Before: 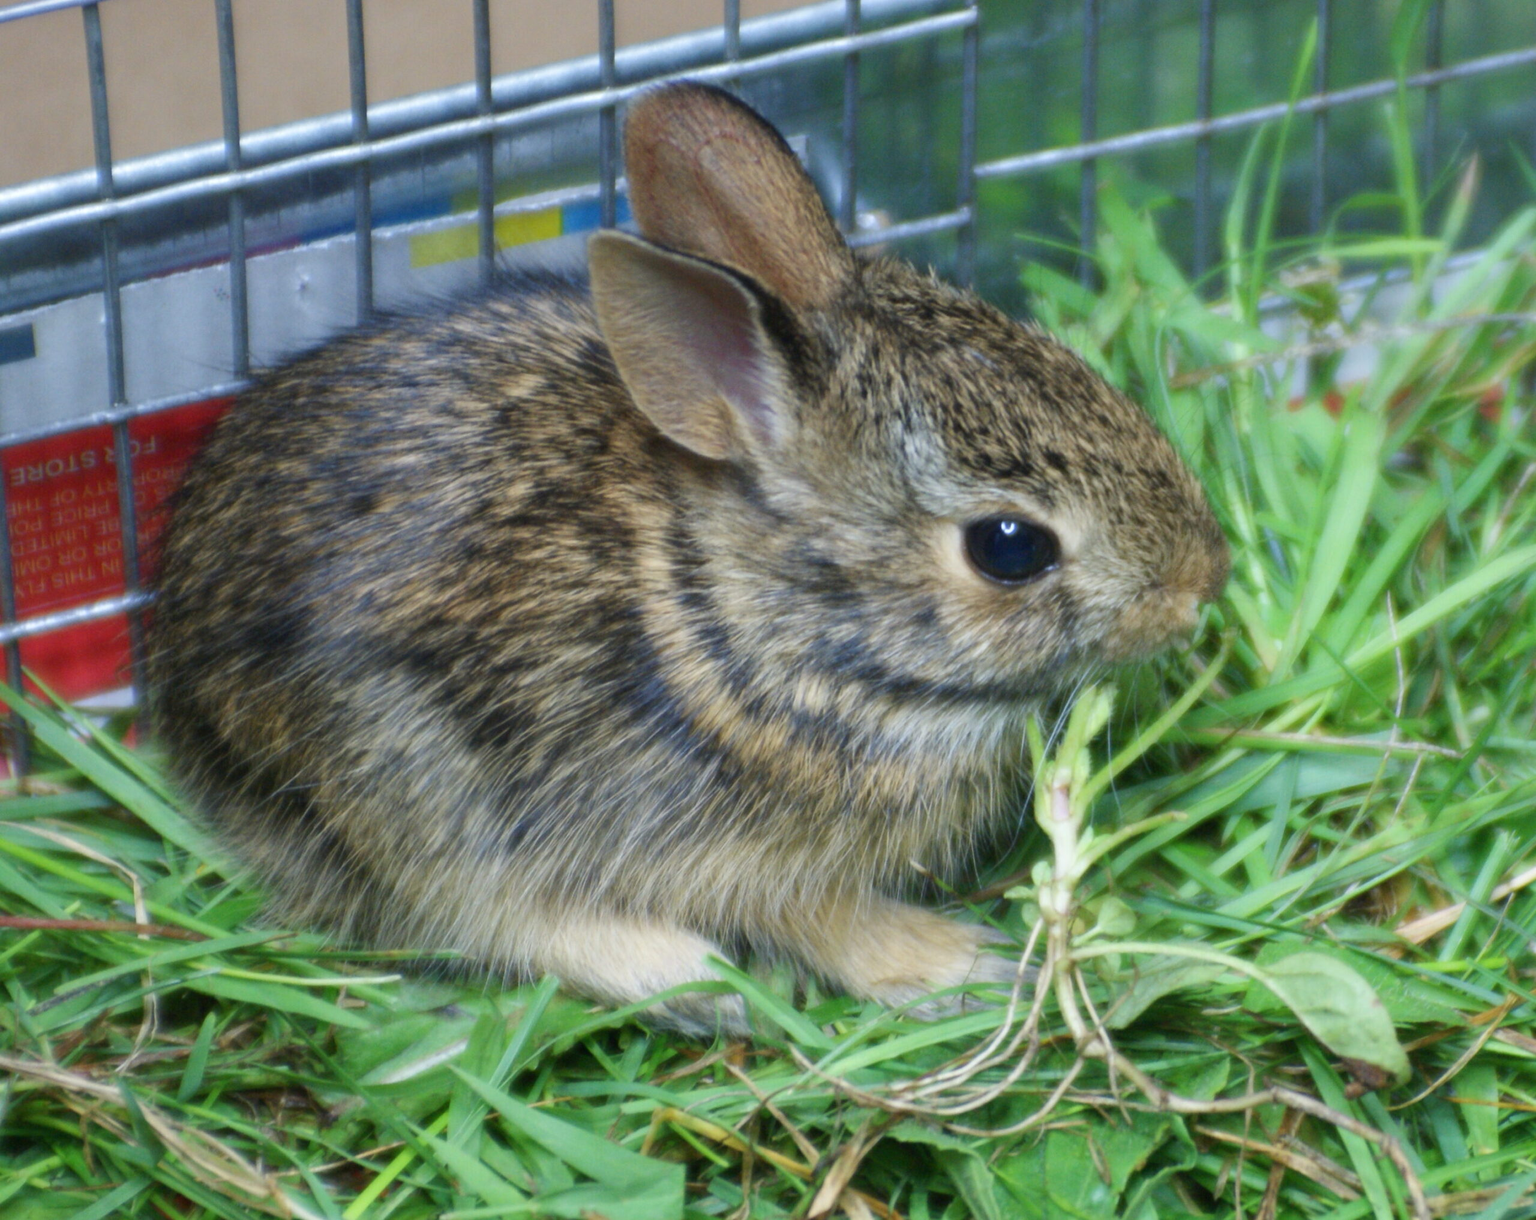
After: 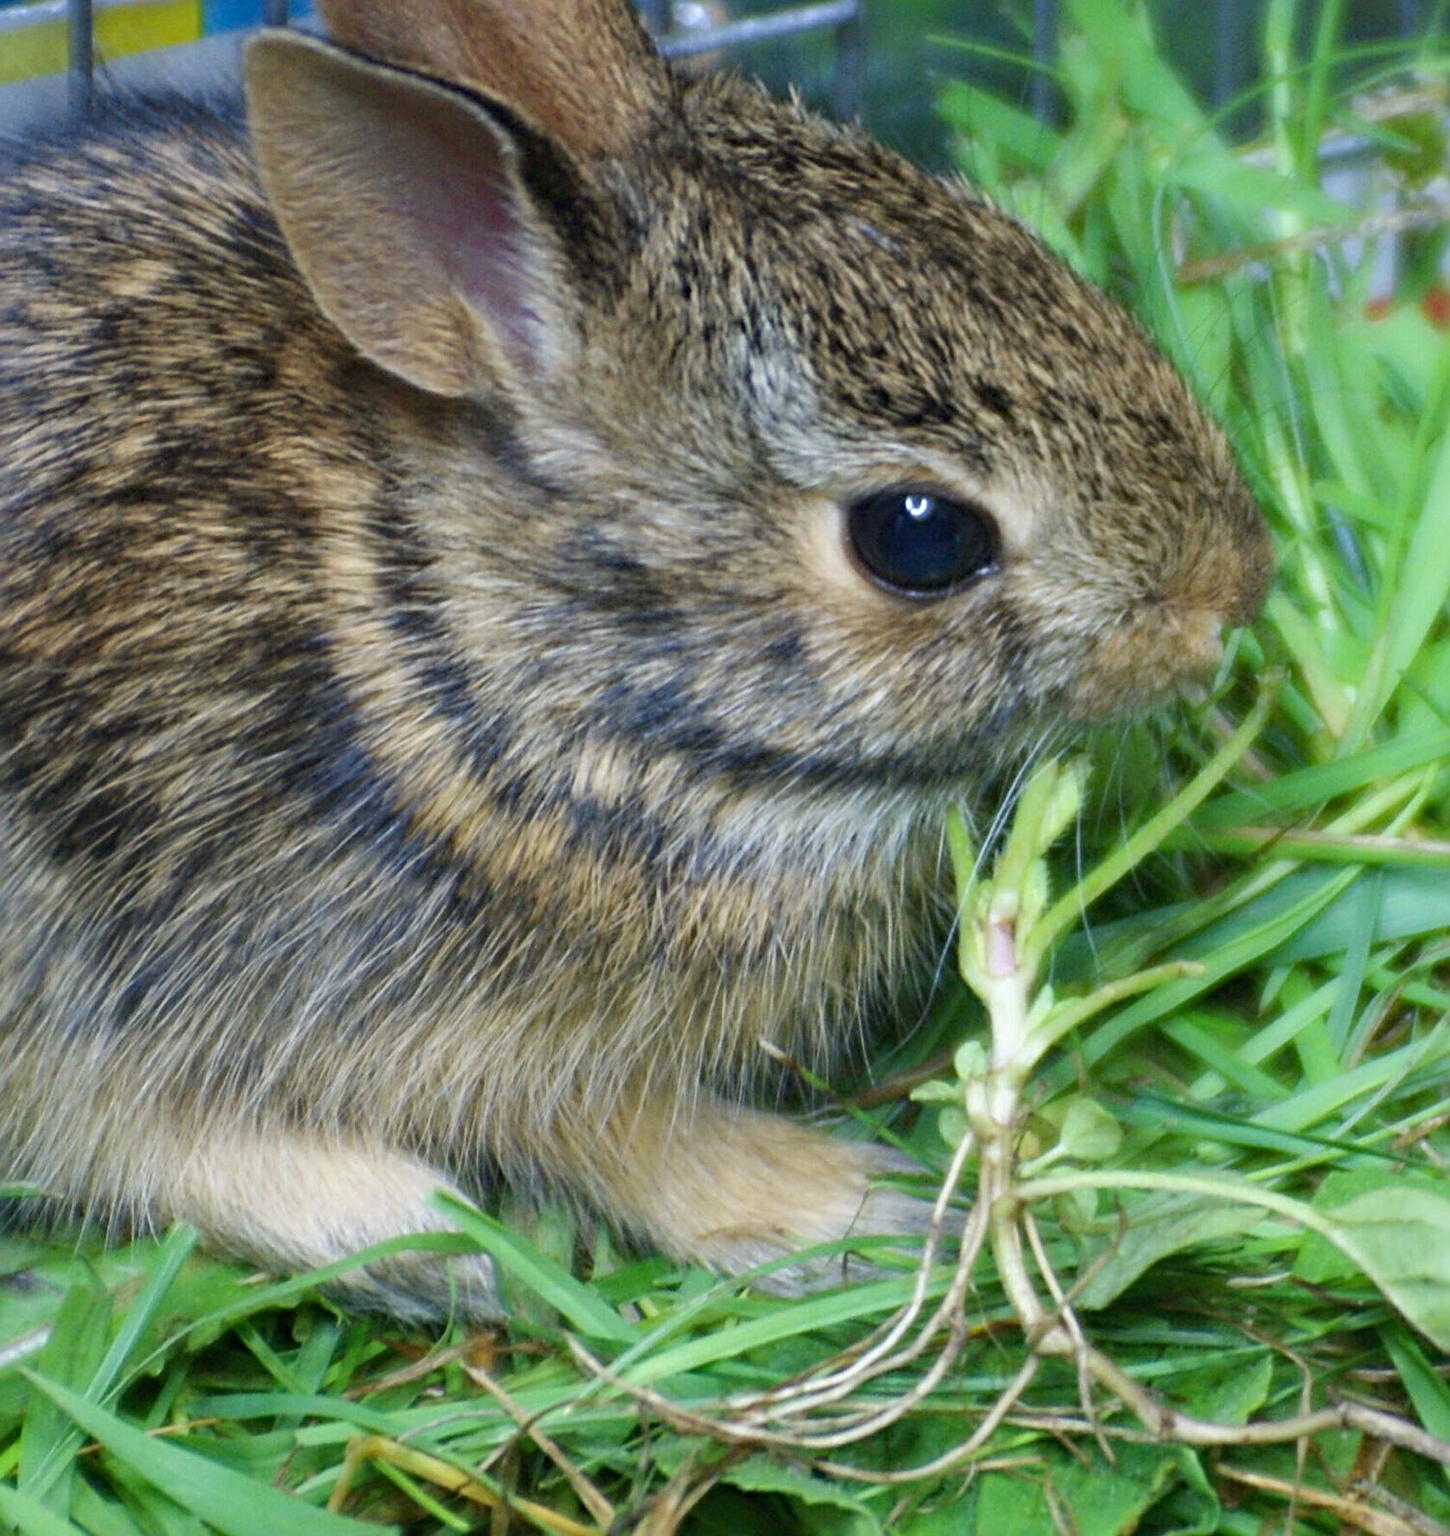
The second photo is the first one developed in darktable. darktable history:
sharpen: radius 3.981
crop and rotate: left 28.437%, top 17.412%, right 12.637%, bottom 4.012%
haze removal: compatibility mode true, adaptive false
